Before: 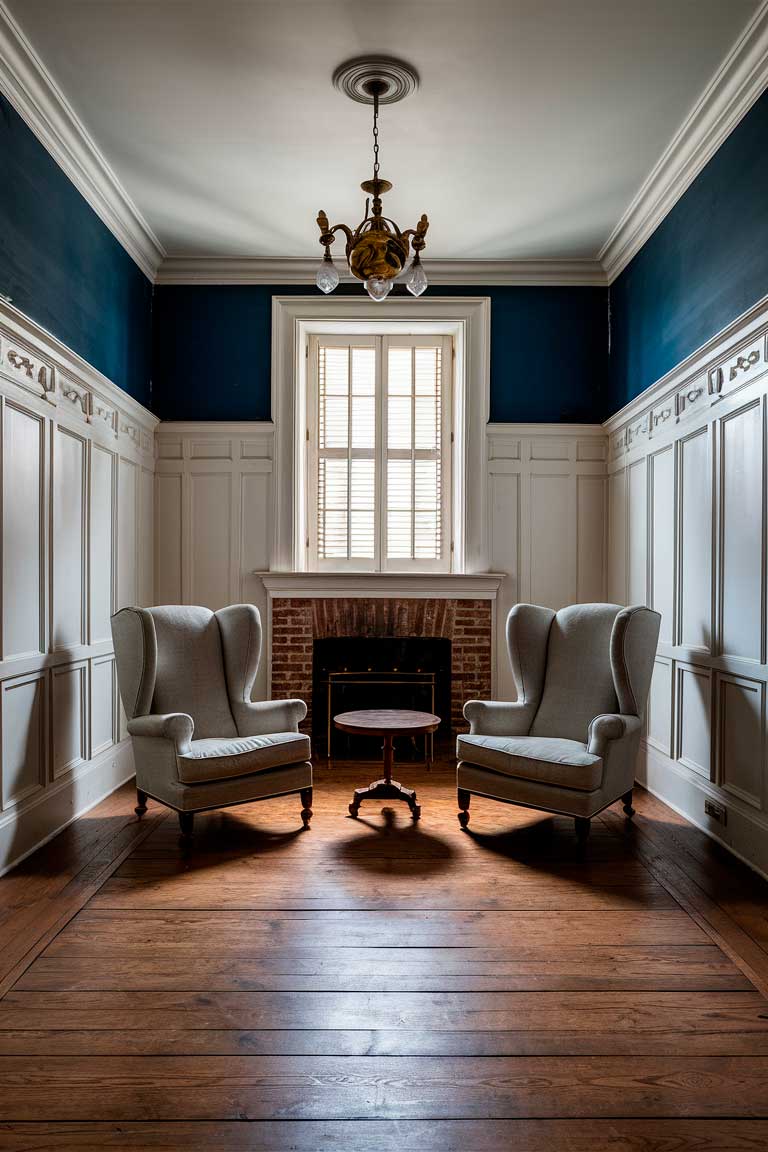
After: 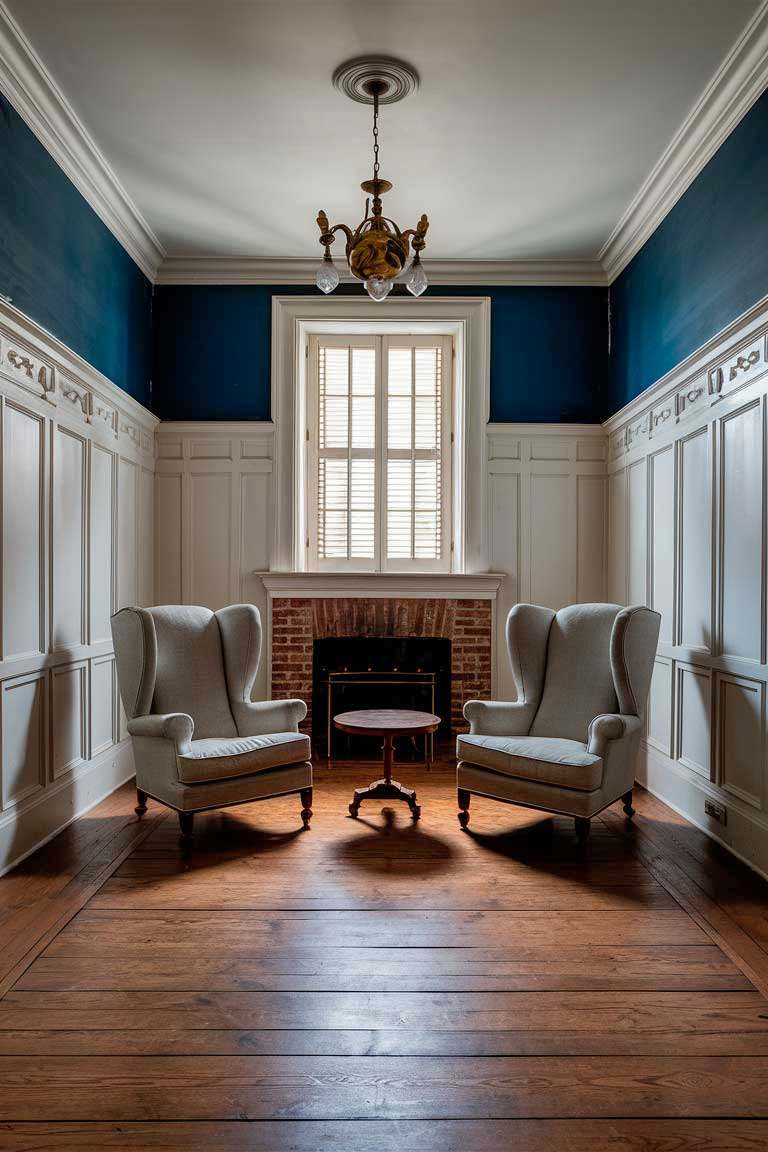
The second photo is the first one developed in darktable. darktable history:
color zones: curves: ch0 [(0, 0.5) (0.143, 0.5) (0.286, 0.5) (0.429, 0.5) (0.571, 0.5) (0.714, 0.476) (0.857, 0.5) (1, 0.5)]; ch2 [(0, 0.5) (0.143, 0.5) (0.286, 0.5) (0.429, 0.5) (0.571, 0.5) (0.714, 0.487) (0.857, 0.5) (1, 0.5)]
shadows and highlights: on, module defaults
